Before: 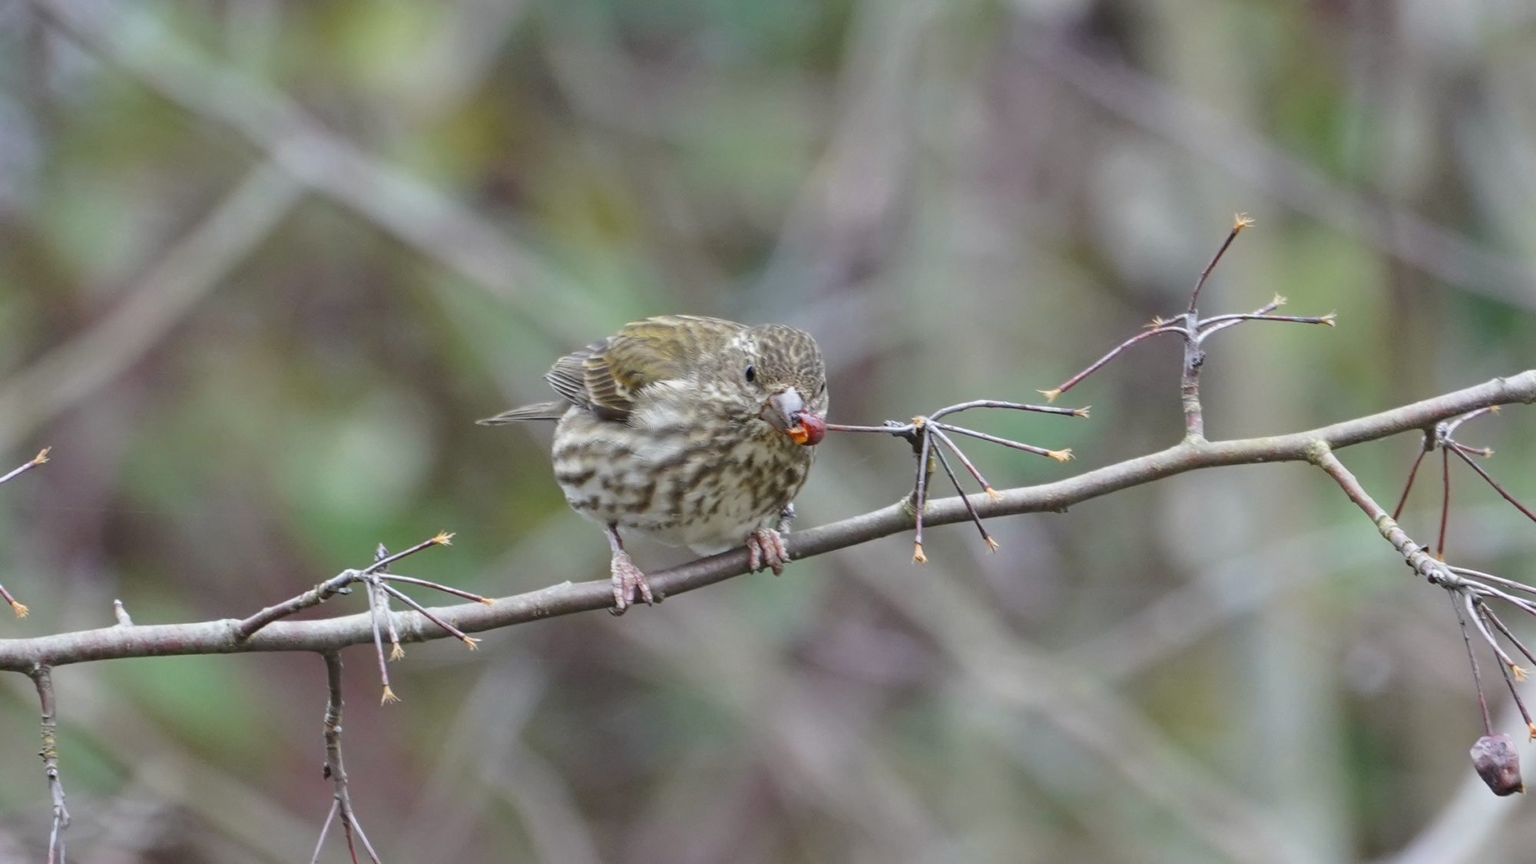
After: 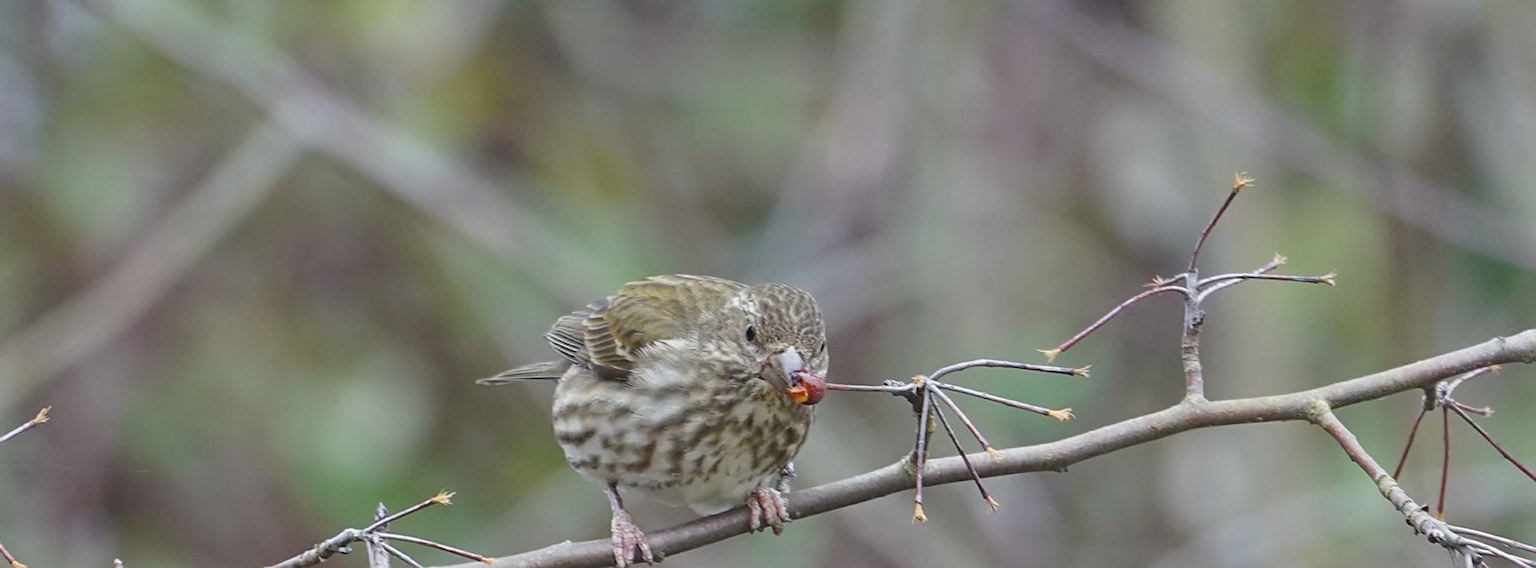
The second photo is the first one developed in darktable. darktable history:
exposure: compensate exposure bias true, compensate highlight preservation false
sharpen: on, module defaults
crop and rotate: top 4.739%, bottom 29.442%
contrast brightness saturation: contrast -0.105, saturation -0.093
